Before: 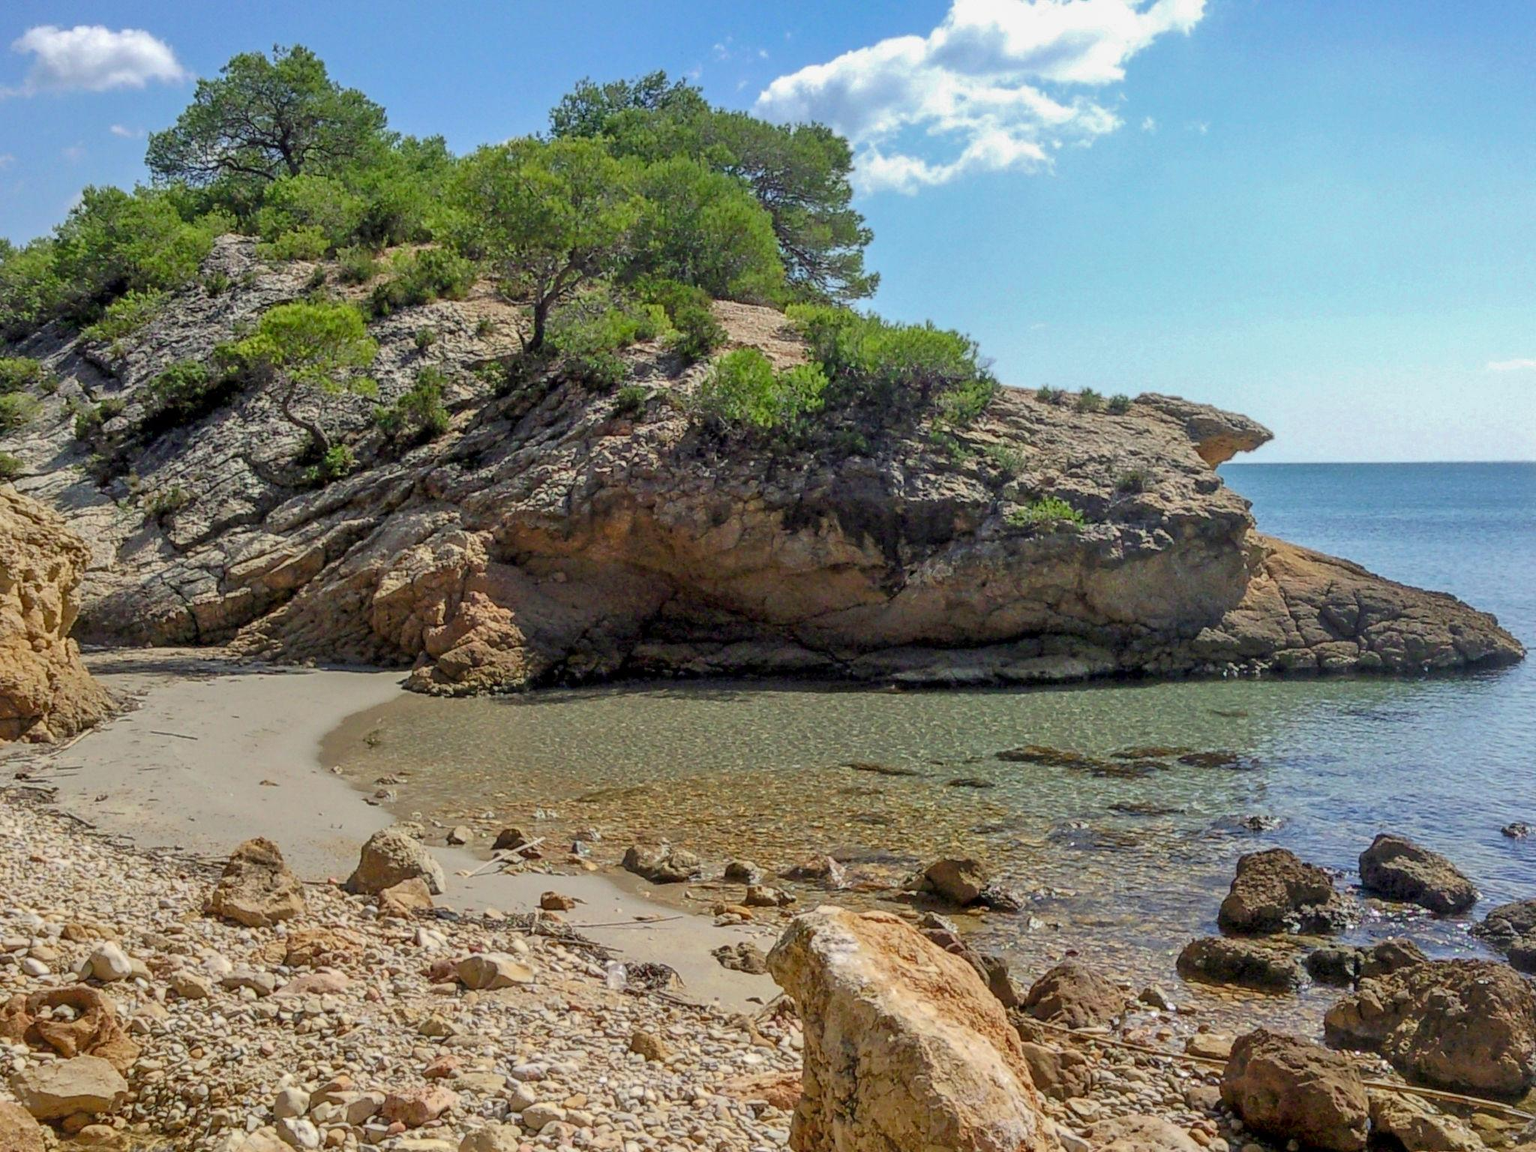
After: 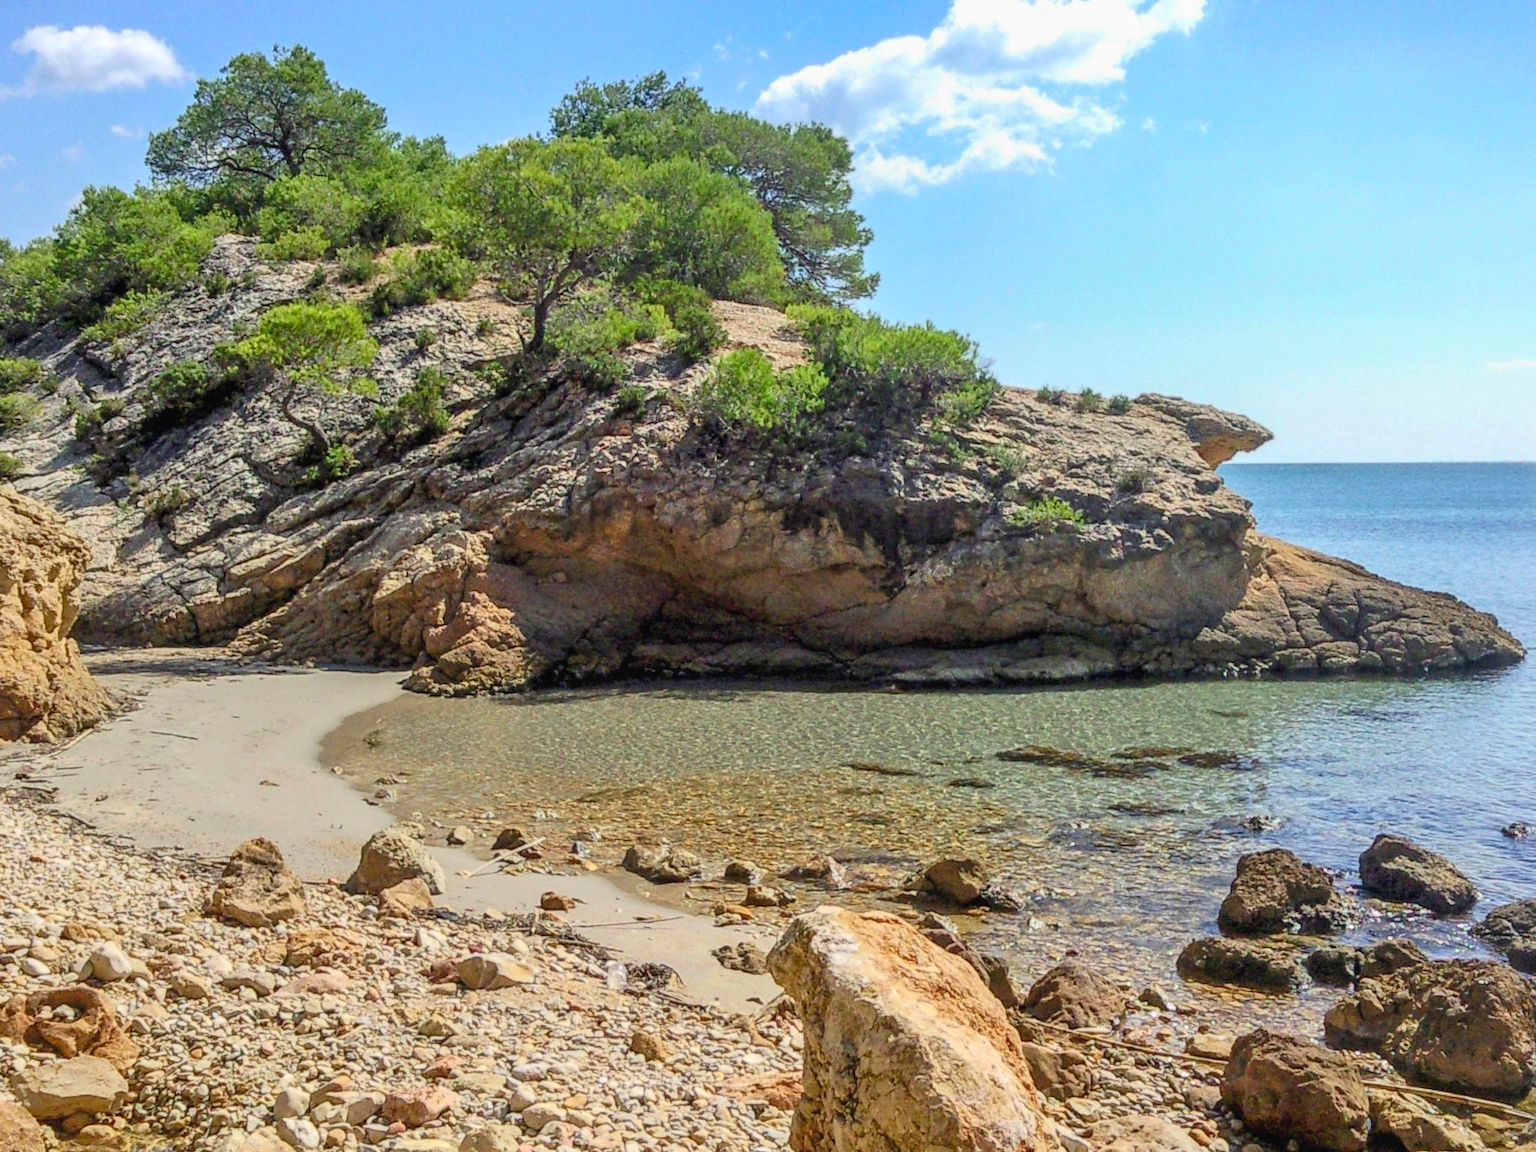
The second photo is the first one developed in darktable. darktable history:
contrast brightness saturation: contrast 0.203, brightness 0.148, saturation 0.141
local contrast: detail 109%
